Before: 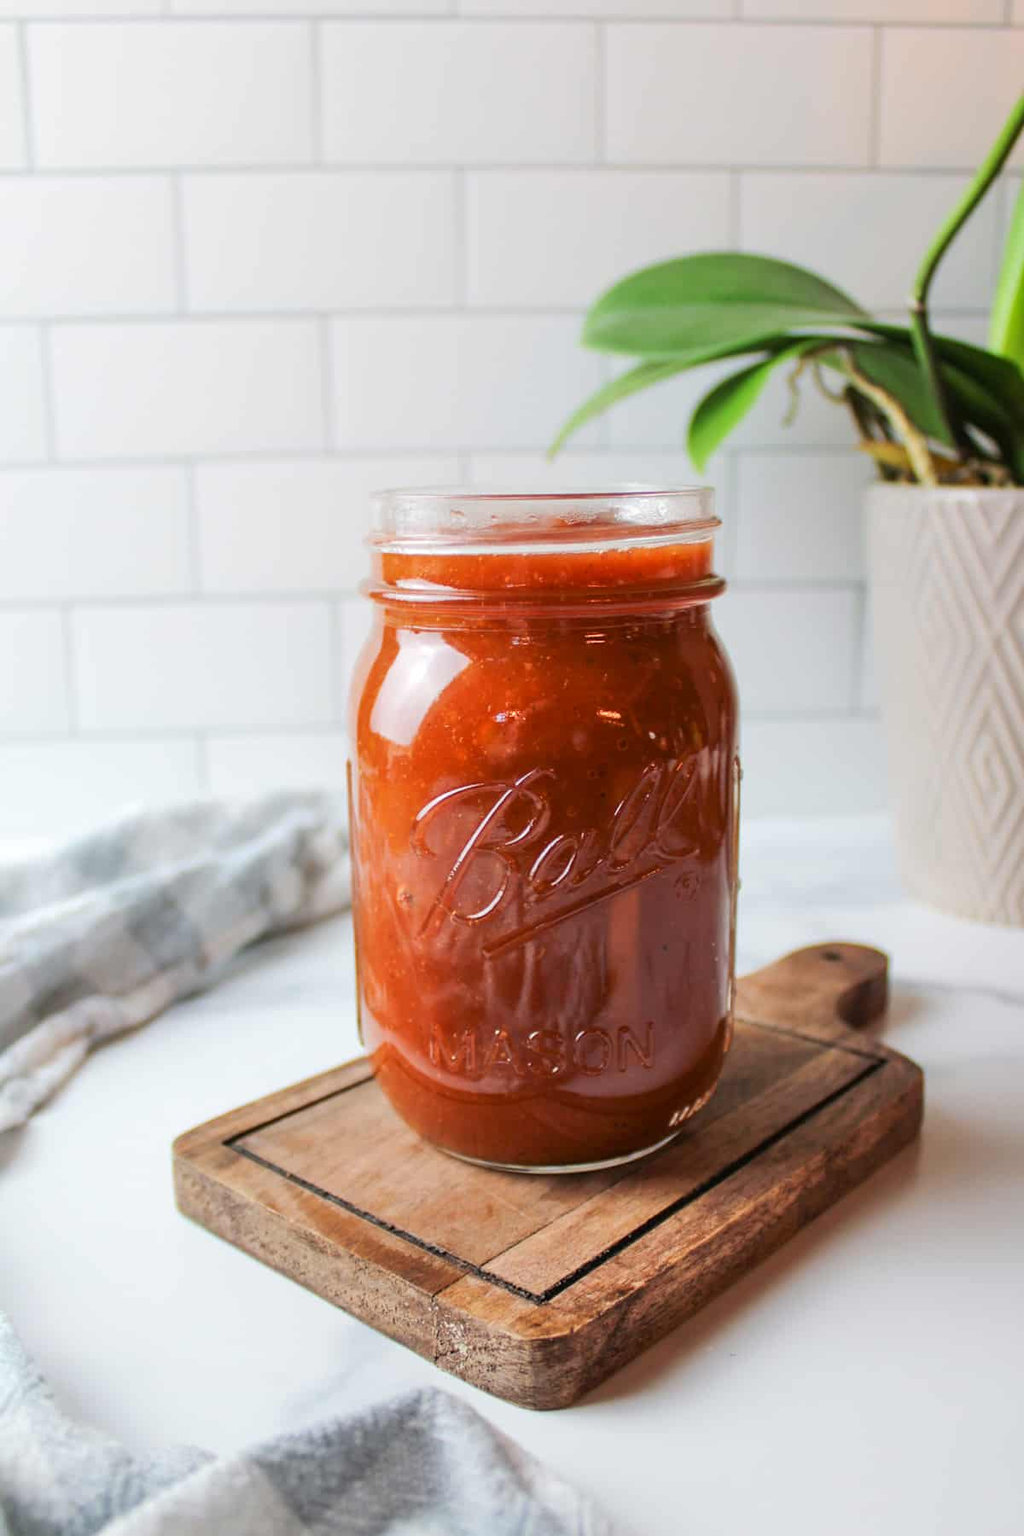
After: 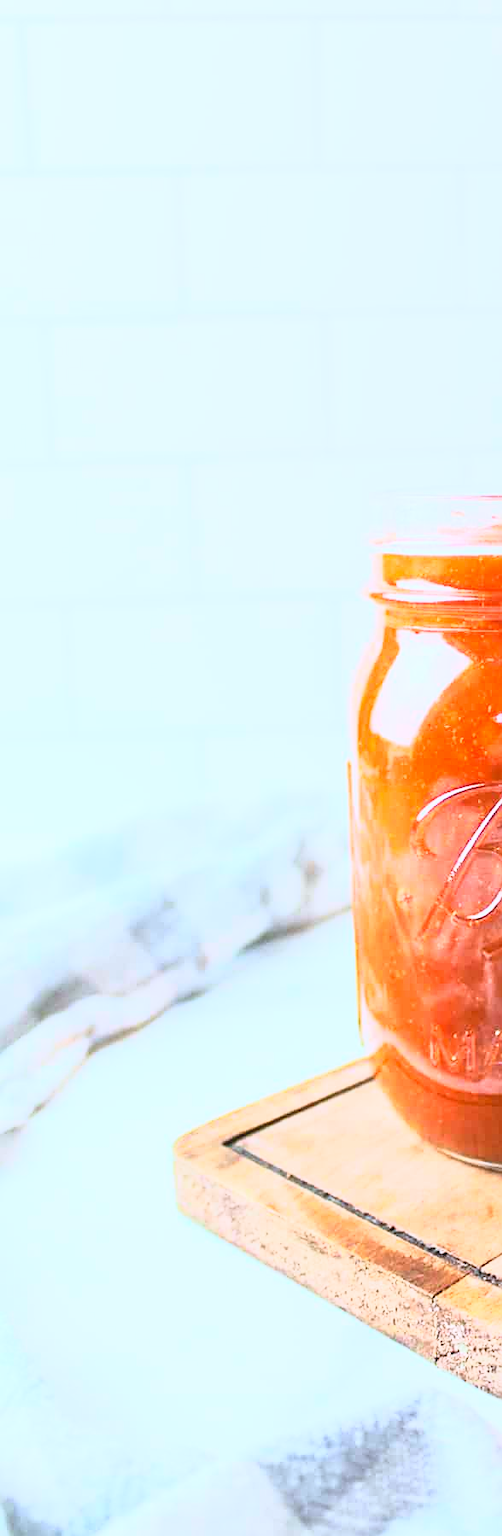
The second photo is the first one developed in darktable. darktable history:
crop and rotate: left 0%, top 0%, right 50.845%
white balance: red 0.924, blue 1.095
base curve: curves: ch0 [(0, 0) (0.557, 0.834) (1, 1)]
rgb curve: curves: ch0 [(0, 0) (0.078, 0.051) (0.929, 0.956) (1, 1)], compensate middle gray true
sharpen: on, module defaults
exposure: exposure 0.943 EV, compensate highlight preservation false
contrast brightness saturation: contrast -0.1, brightness 0.05, saturation 0.08
